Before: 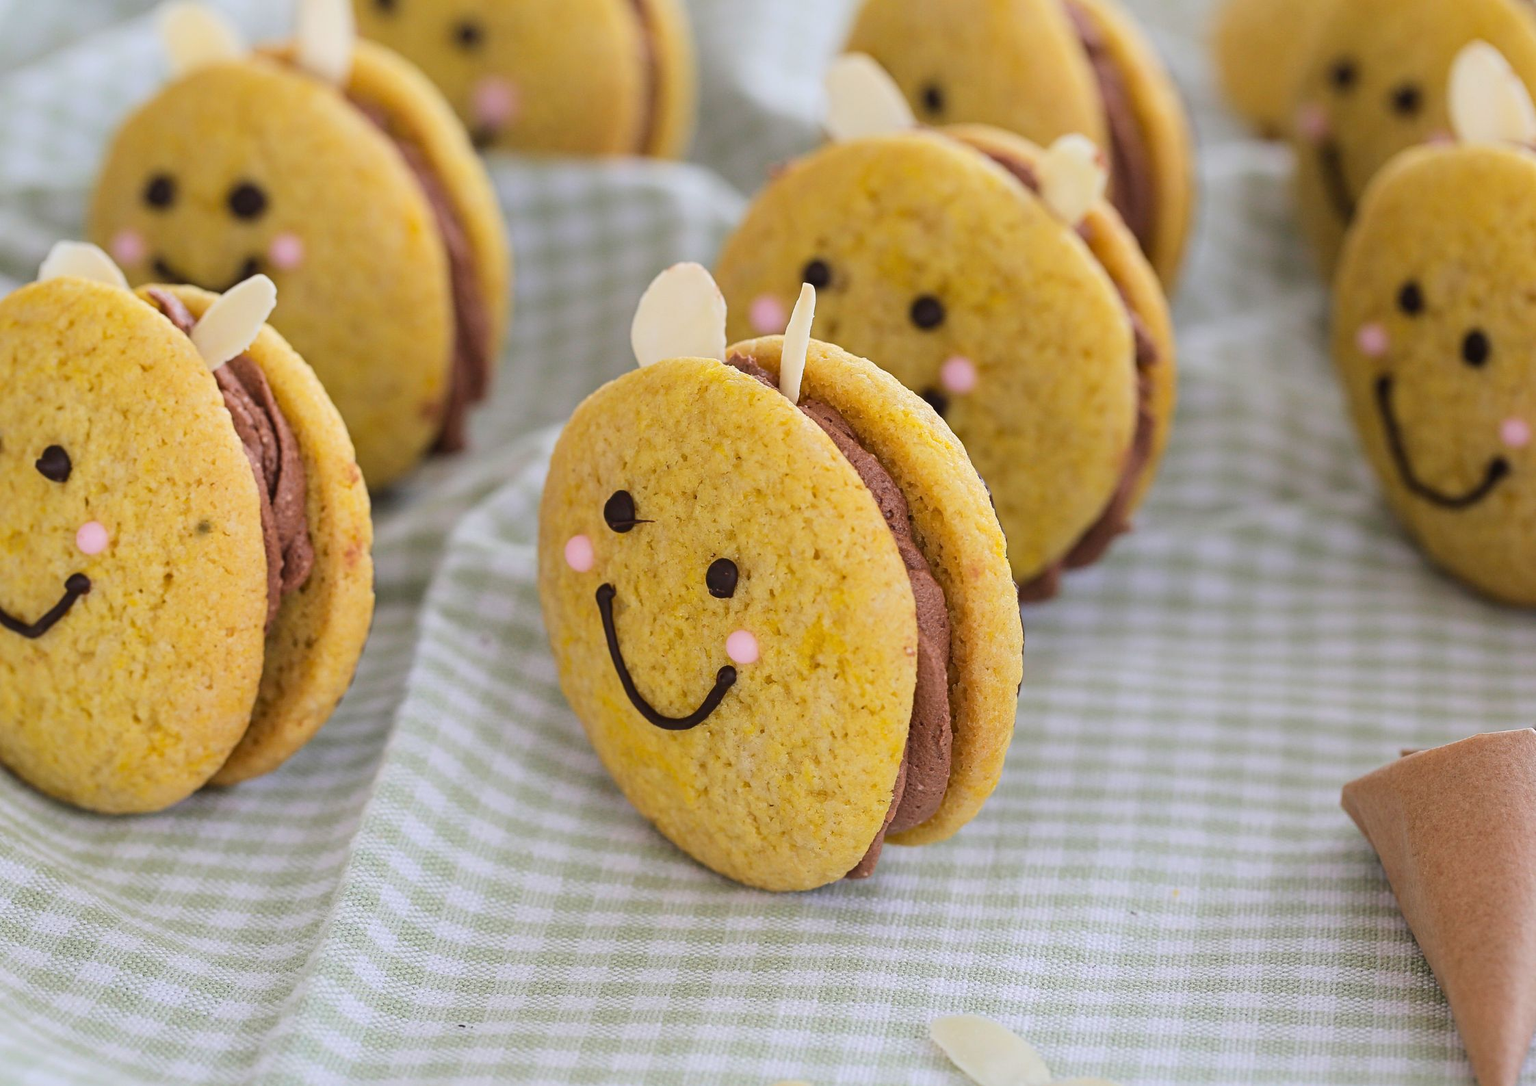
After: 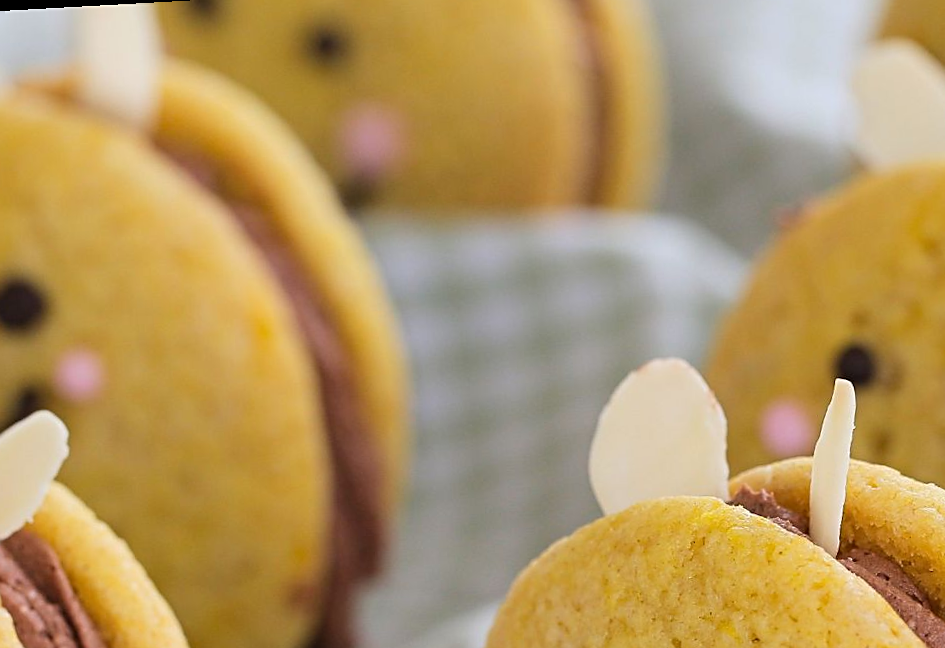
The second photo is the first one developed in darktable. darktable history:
crop: left 15.452%, top 5.459%, right 43.956%, bottom 56.62%
sharpen: radius 1.864, amount 0.398, threshold 1.271
rotate and perspective: rotation -3.18°, automatic cropping off
